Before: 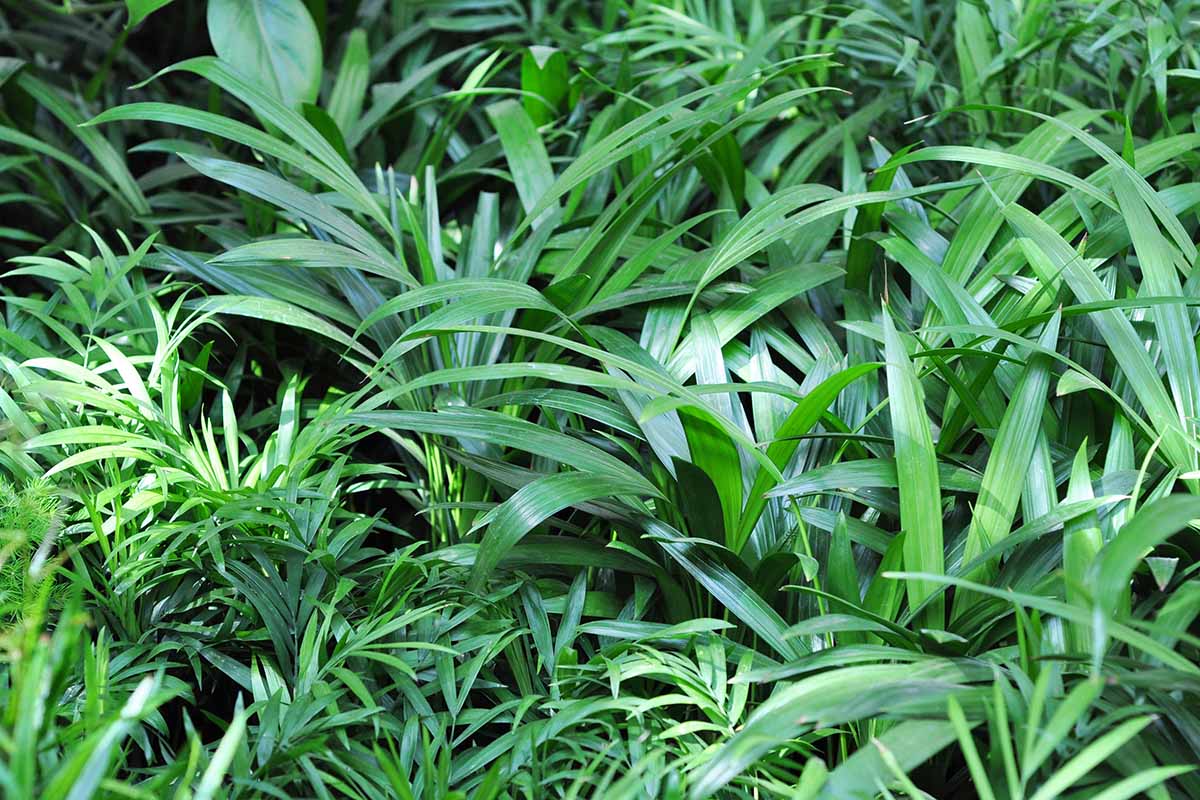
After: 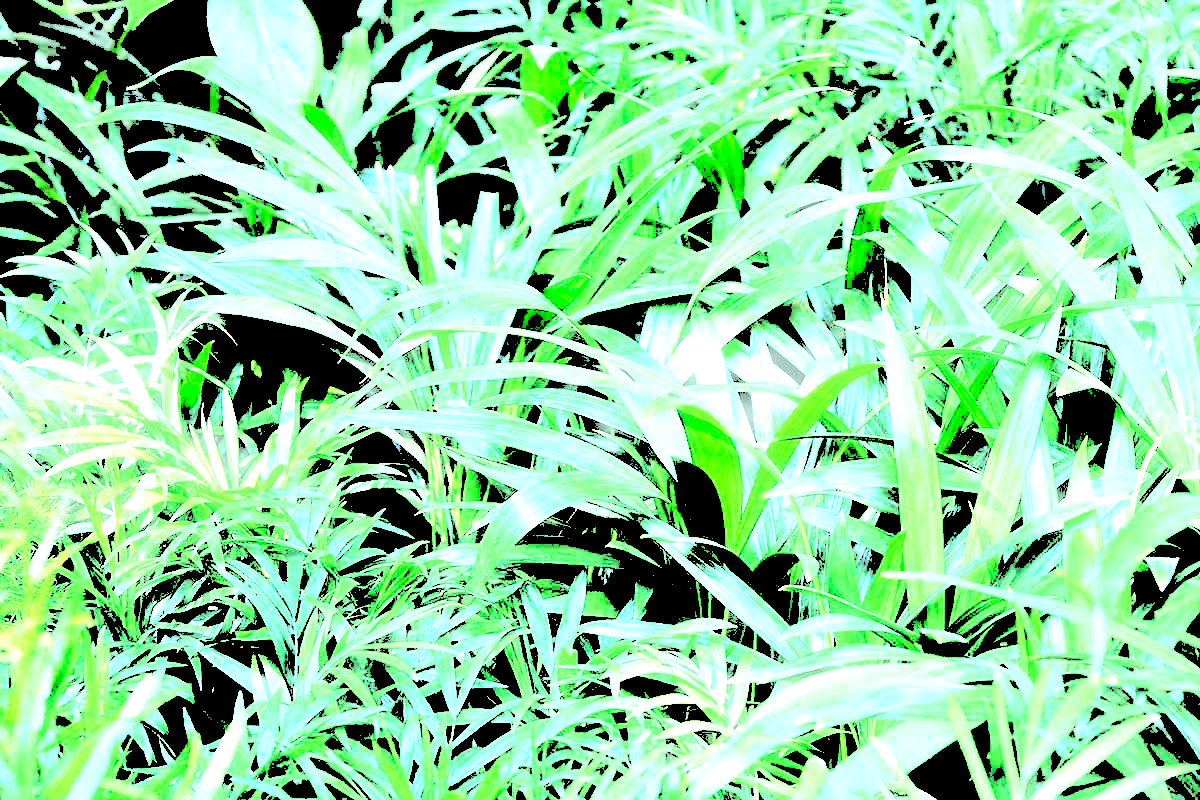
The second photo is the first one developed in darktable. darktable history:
exposure: exposure 0.493 EV, compensate highlight preservation false
haze removal: strength -0.1, adaptive false
local contrast: mode bilateral grid, contrast 20, coarseness 50, detail 148%, midtone range 0.2
tone equalizer: -8 EV -1.08 EV, -7 EV -1.01 EV, -6 EV -0.867 EV, -5 EV -0.578 EV, -3 EV 0.578 EV, -2 EV 0.867 EV, -1 EV 1.01 EV, +0 EV 1.08 EV, edges refinement/feathering 500, mask exposure compensation -1.57 EV, preserve details no
levels: levels [0.246, 0.246, 0.506]
